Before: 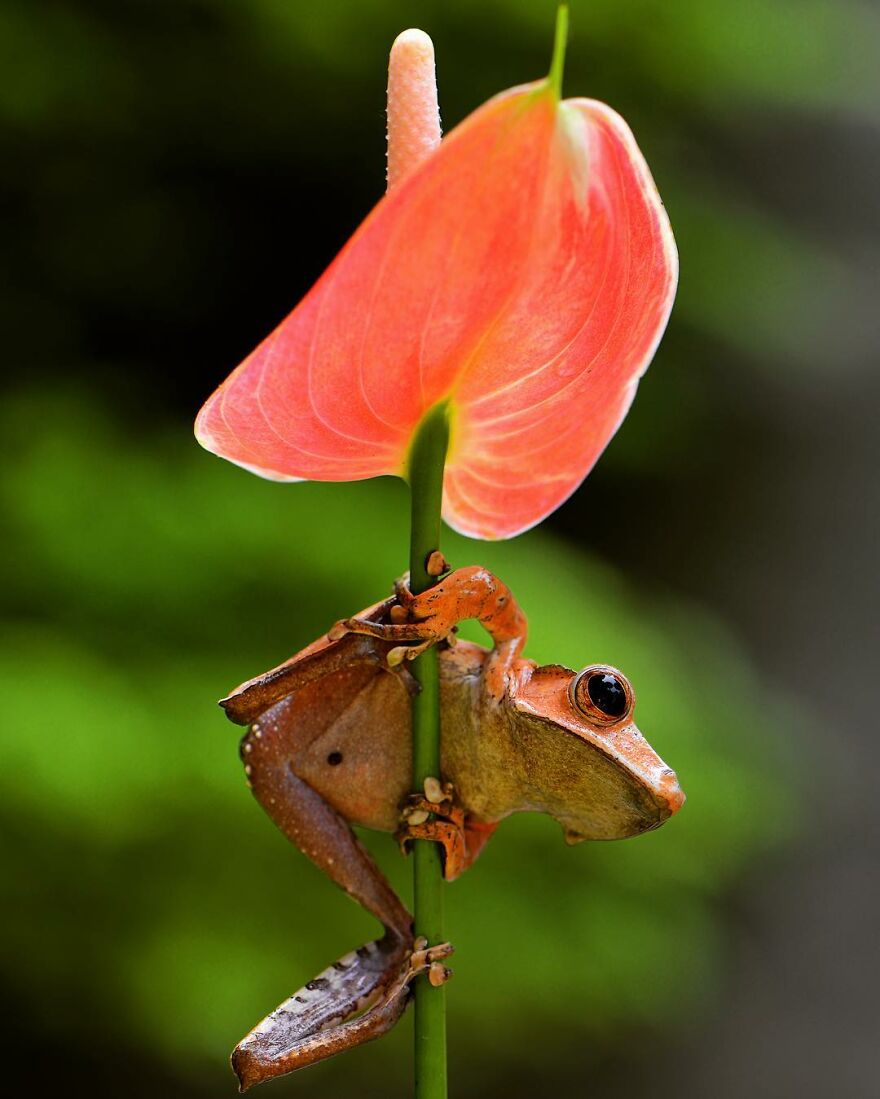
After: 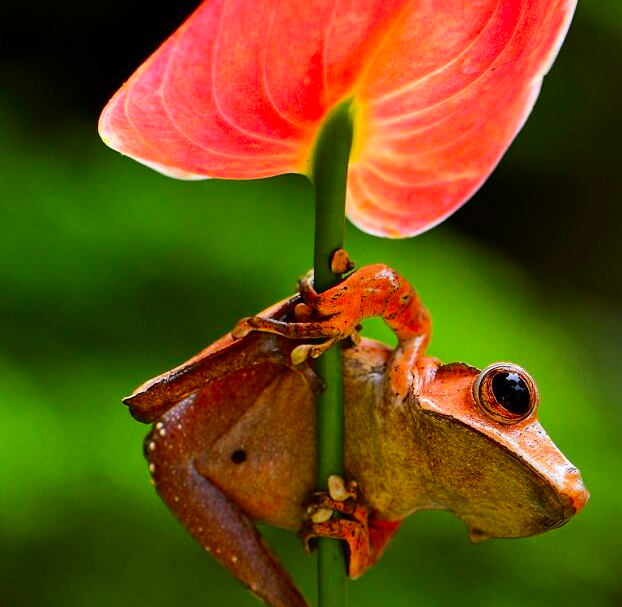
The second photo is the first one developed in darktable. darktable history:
crop: left 10.928%, top 27.556%, right 18.296%, bottom 17.127%
contrast brightness saturation: contrast 0.158, saturation 0.332
